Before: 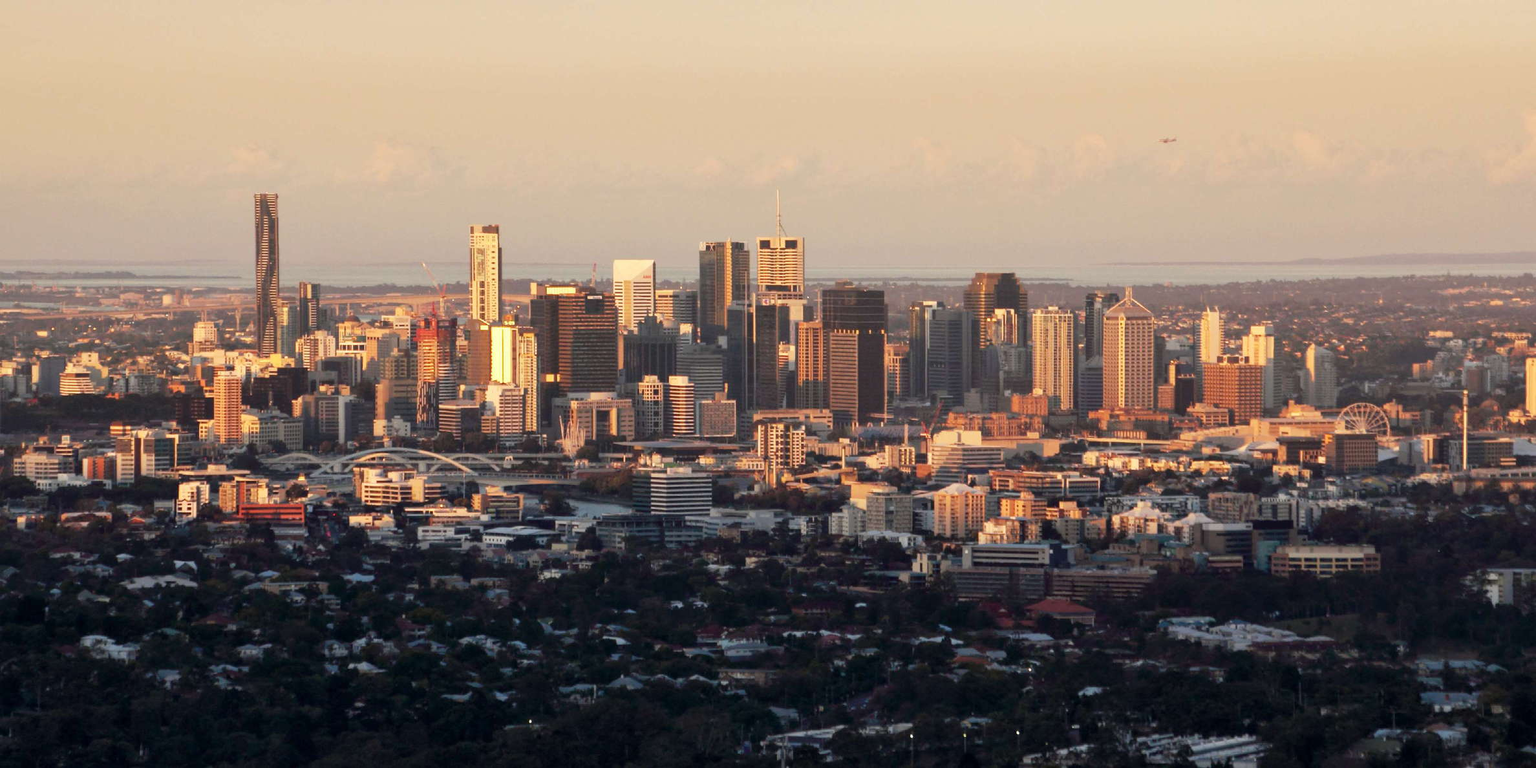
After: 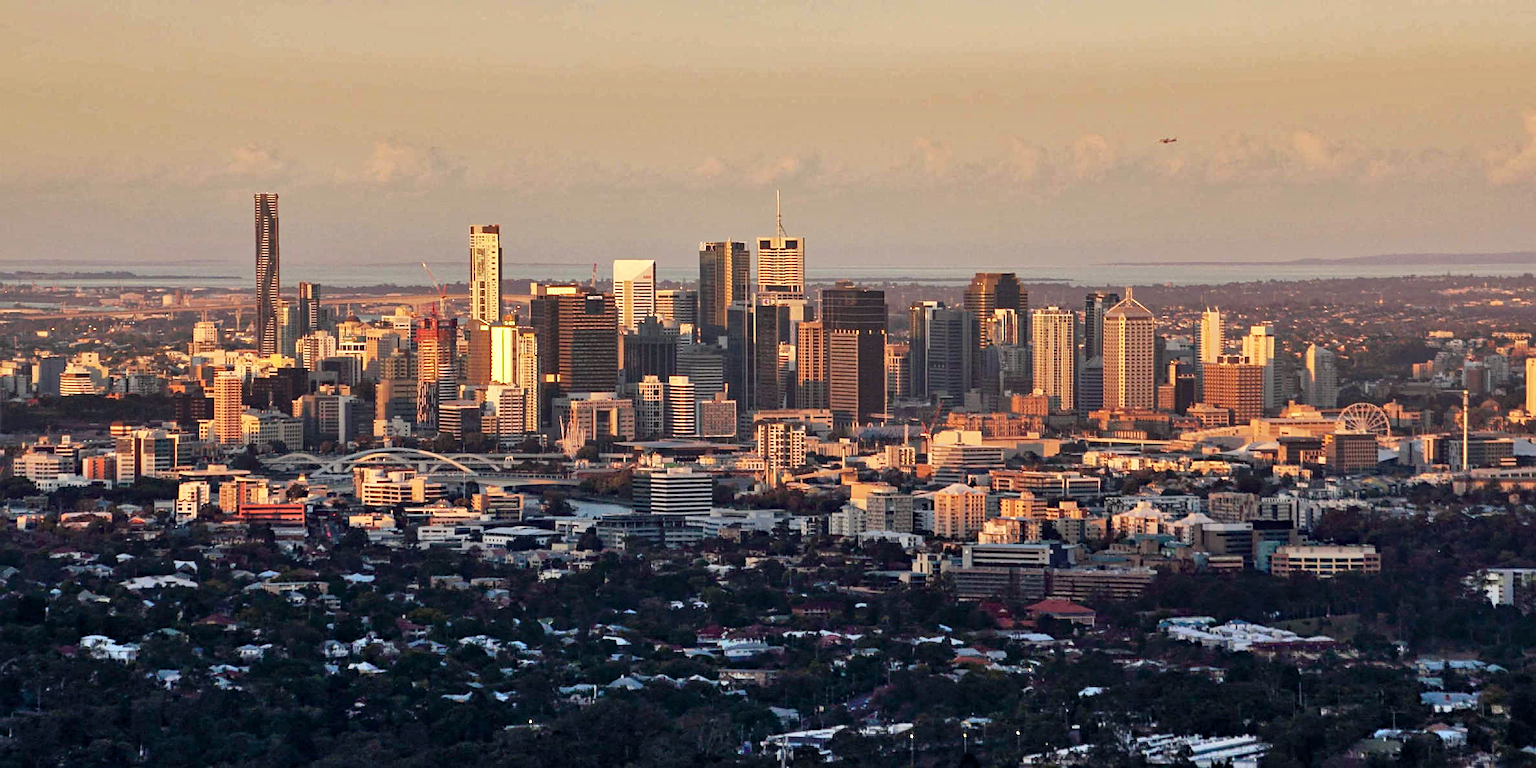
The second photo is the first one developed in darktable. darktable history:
haze removal: strength 0.291, distance 0.252, compatibility mode true, adaptive false
shadows and highlights: low approximation 0.01, soften with gaussian
sharpen: on, module defaults
